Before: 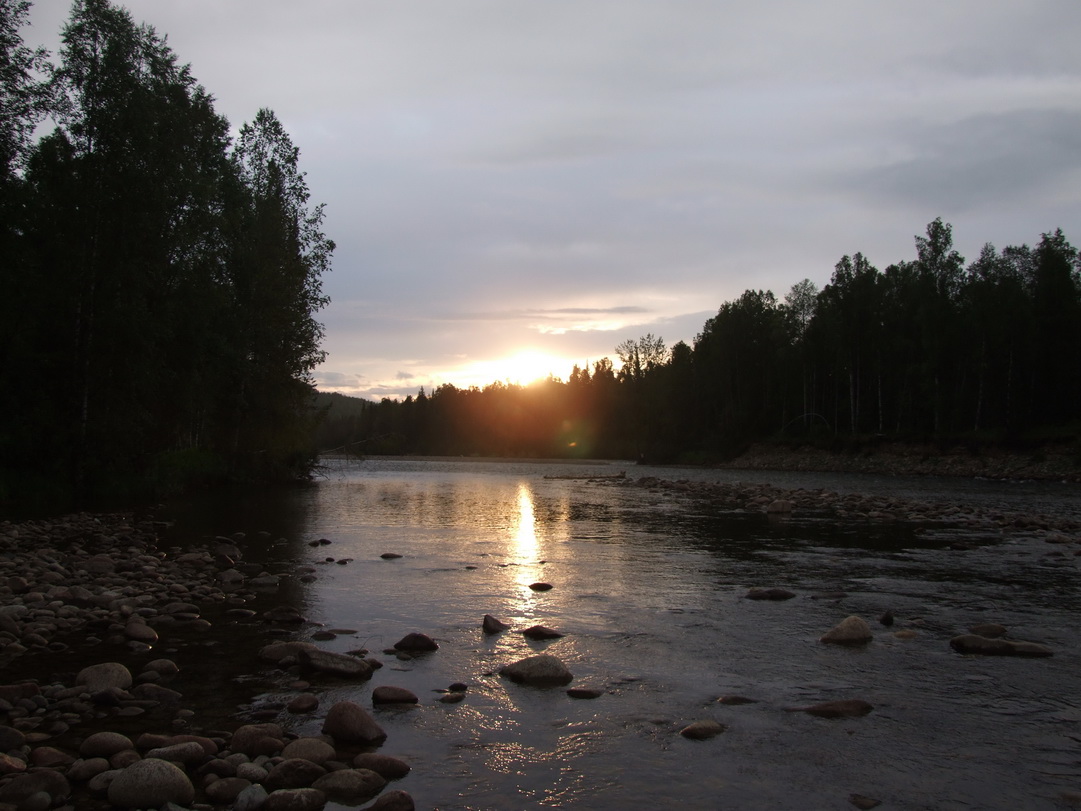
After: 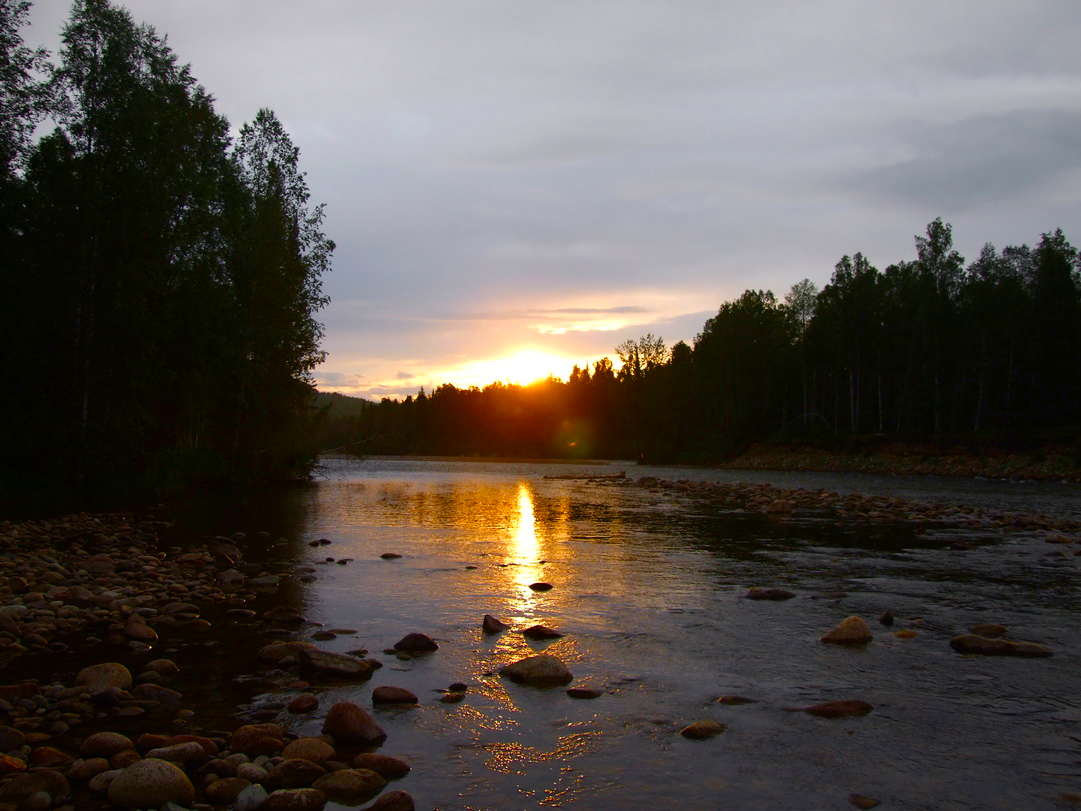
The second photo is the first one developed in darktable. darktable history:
color balance rgb: power › hue 74.82°, white fulcrum 0.997 EV, perceptual saturation grading › global saturation 36.894%, perceptual saturation grading › shadows 35.072%, global vibrance 16.333%, saturation formula JzAzBz (2021)
color zones: curves: ch0 [(0, 0.511) (0.143, 0.531) (0.286, 0.56) (0.429, 0.5) (0.571, 0.5) (0.714, 0.5) (0.857, 0.5) (1, 0.5)]; ch1 [(0, 0.525) (0.143, 0.705) (0.286, 0.715) (0.429, 0.35) (0.571, 0.35) (0.714, 0.35) (0.857, 0.4) (1, 0.4)]; ch2 [(0, 0.572) (0.143, 0.512) (0.286, 0.473) (0.429, 0.45) (0.571, 0.5) (0.714, 0.5) (0.857, 0.518) (1, 0.518)]
